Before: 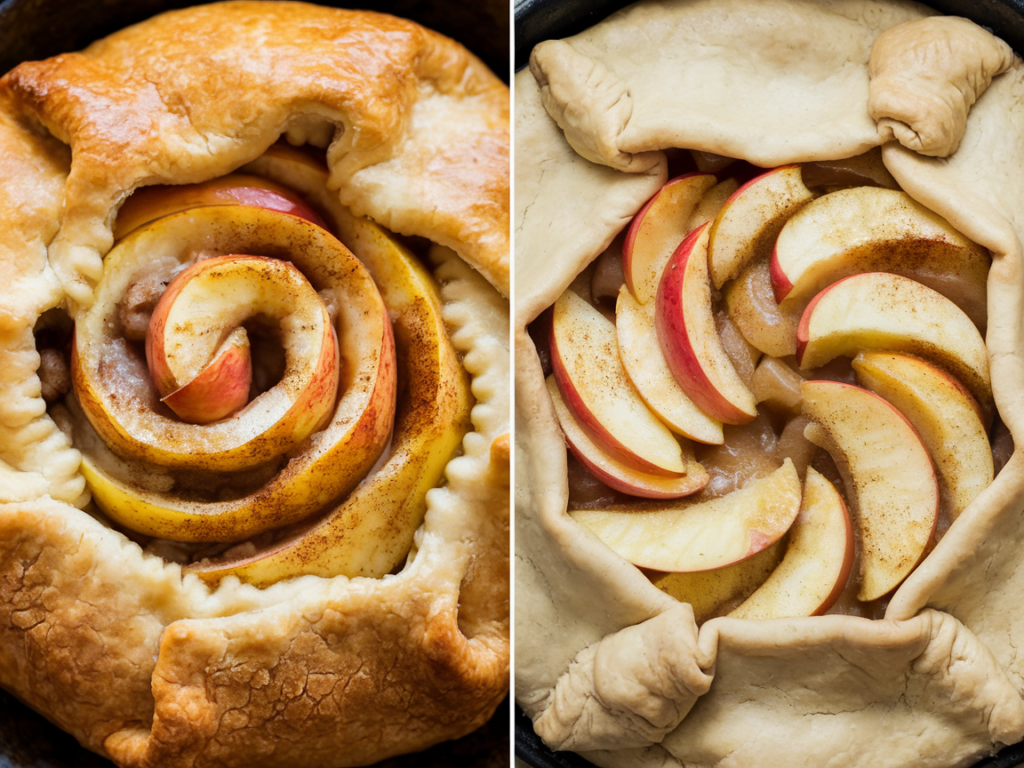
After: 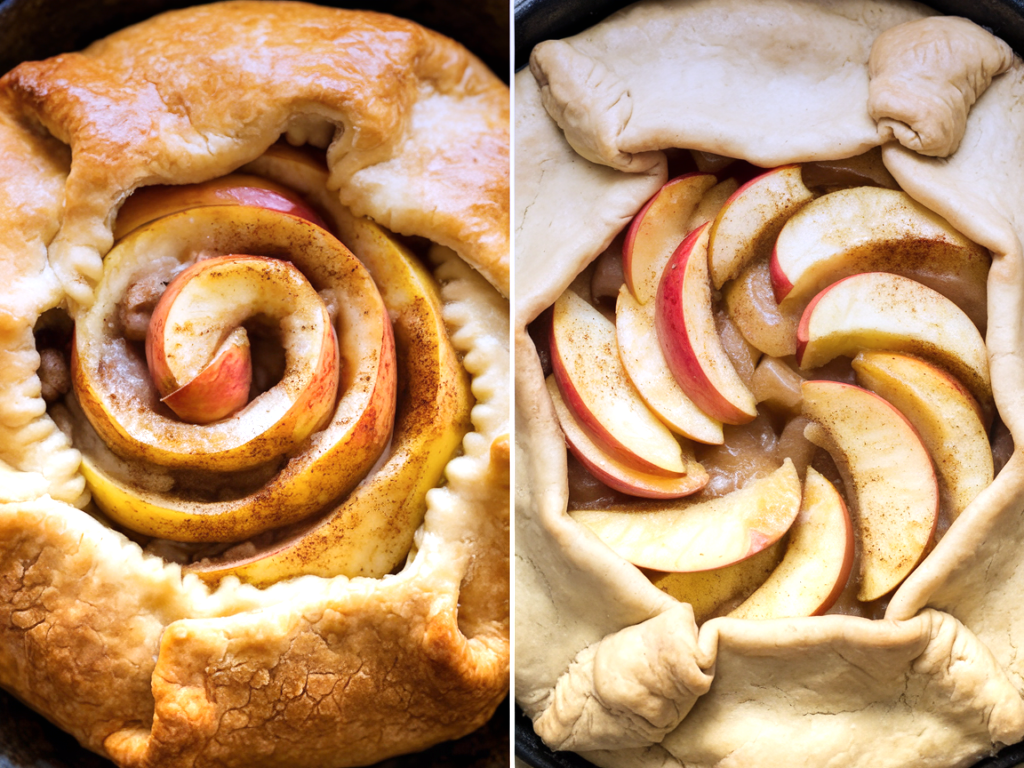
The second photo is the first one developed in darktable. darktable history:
exposure: black level correction 0, exposure 0.7 EV, compensate exposure bias true, compensate highlight preservation false
graduated density: hue 238.83°, saturation 50%
